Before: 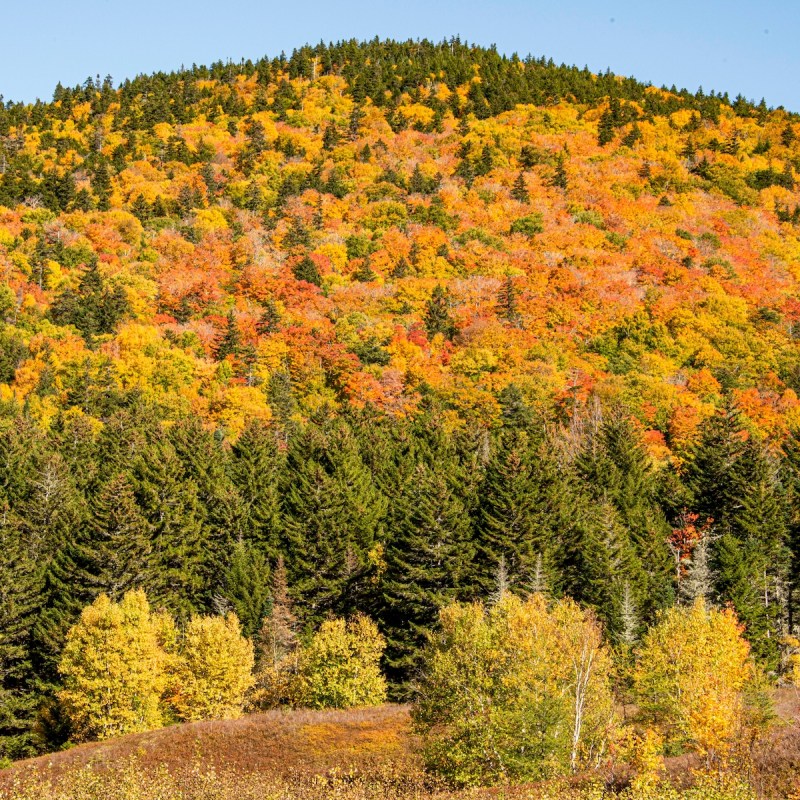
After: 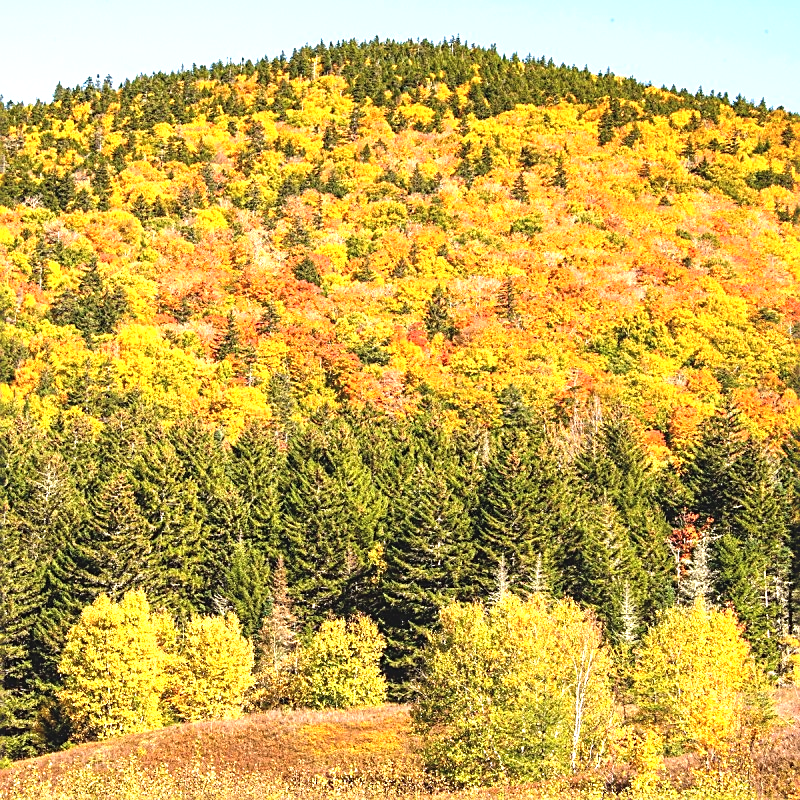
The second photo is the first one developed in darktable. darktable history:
exposure: black level correction -0.005, exposure 1.004 EV, compensate exposure bias true, compensate highlight preservation false
sharpen: on, module defaults
